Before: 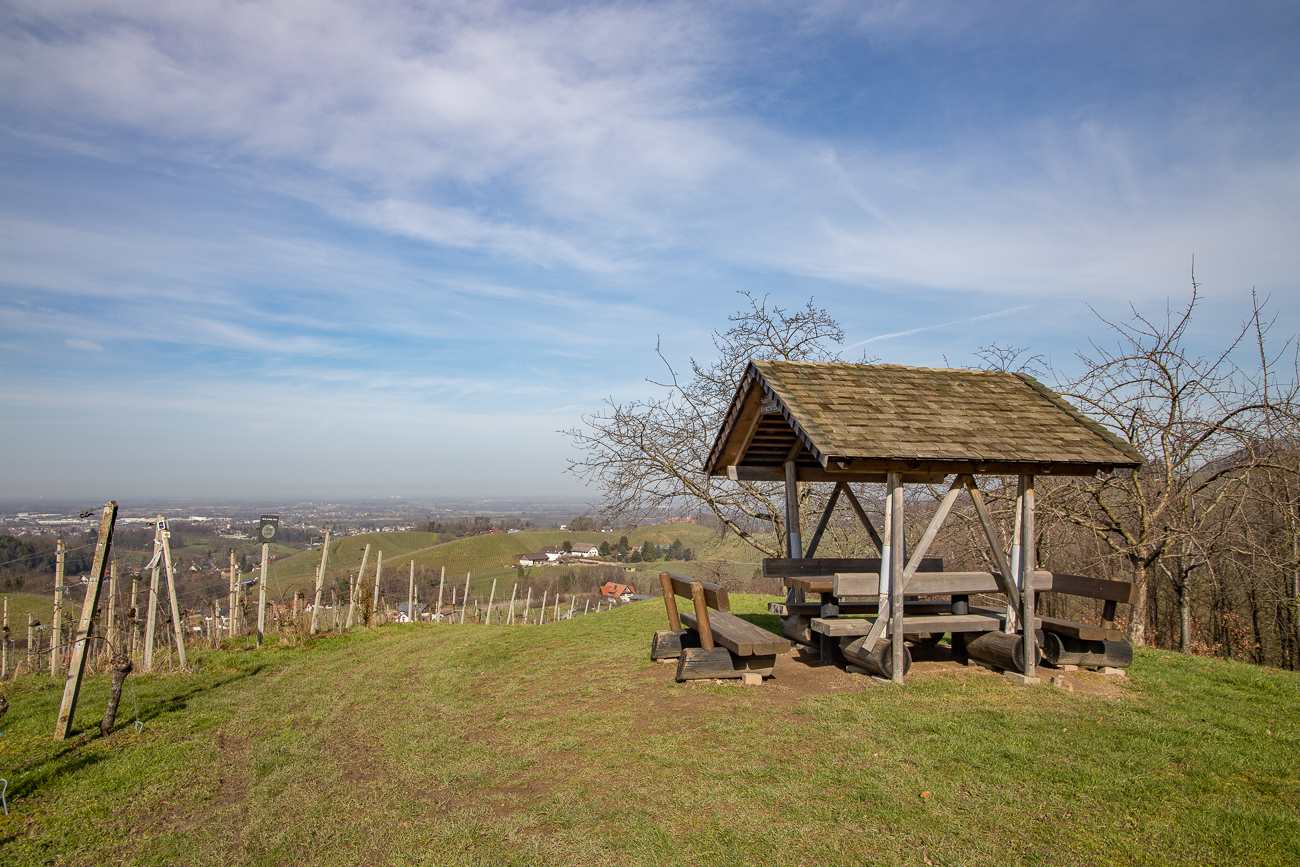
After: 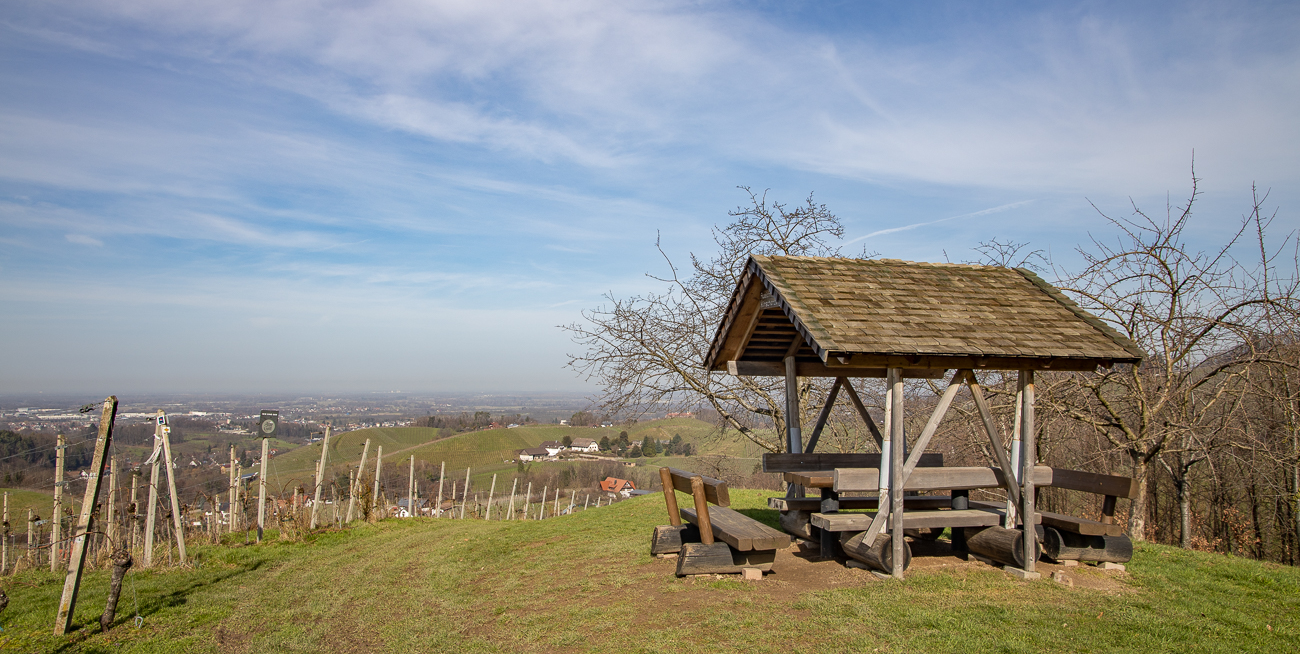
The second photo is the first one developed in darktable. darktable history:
crop and rotate: top 12.197%, bottom 12.259%
